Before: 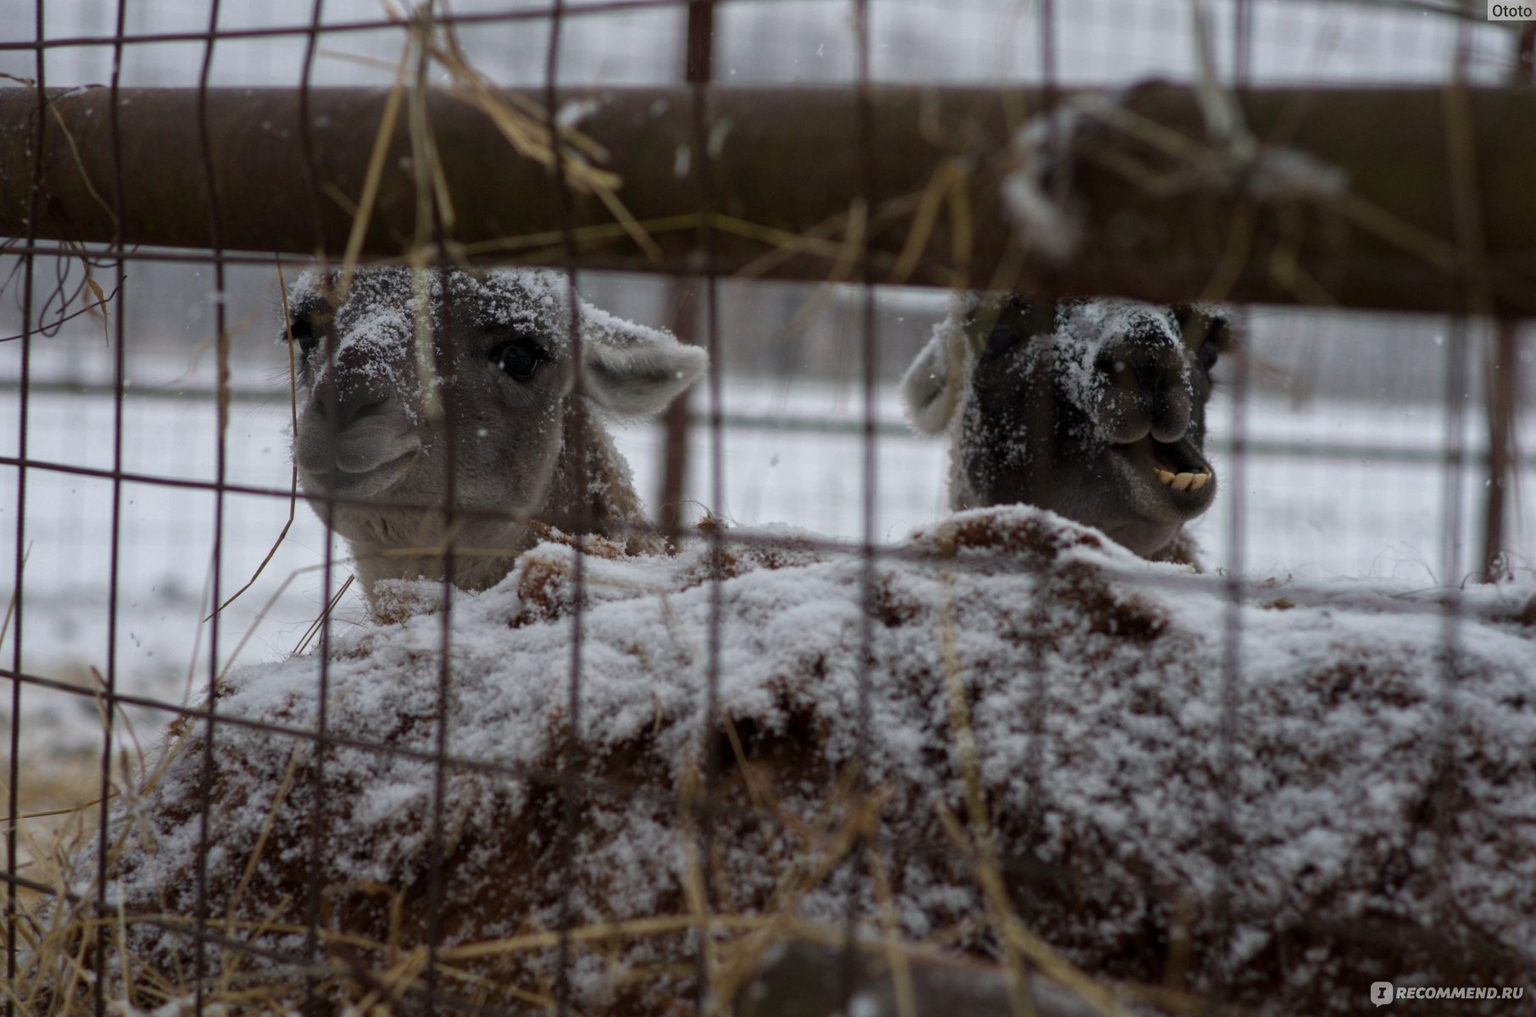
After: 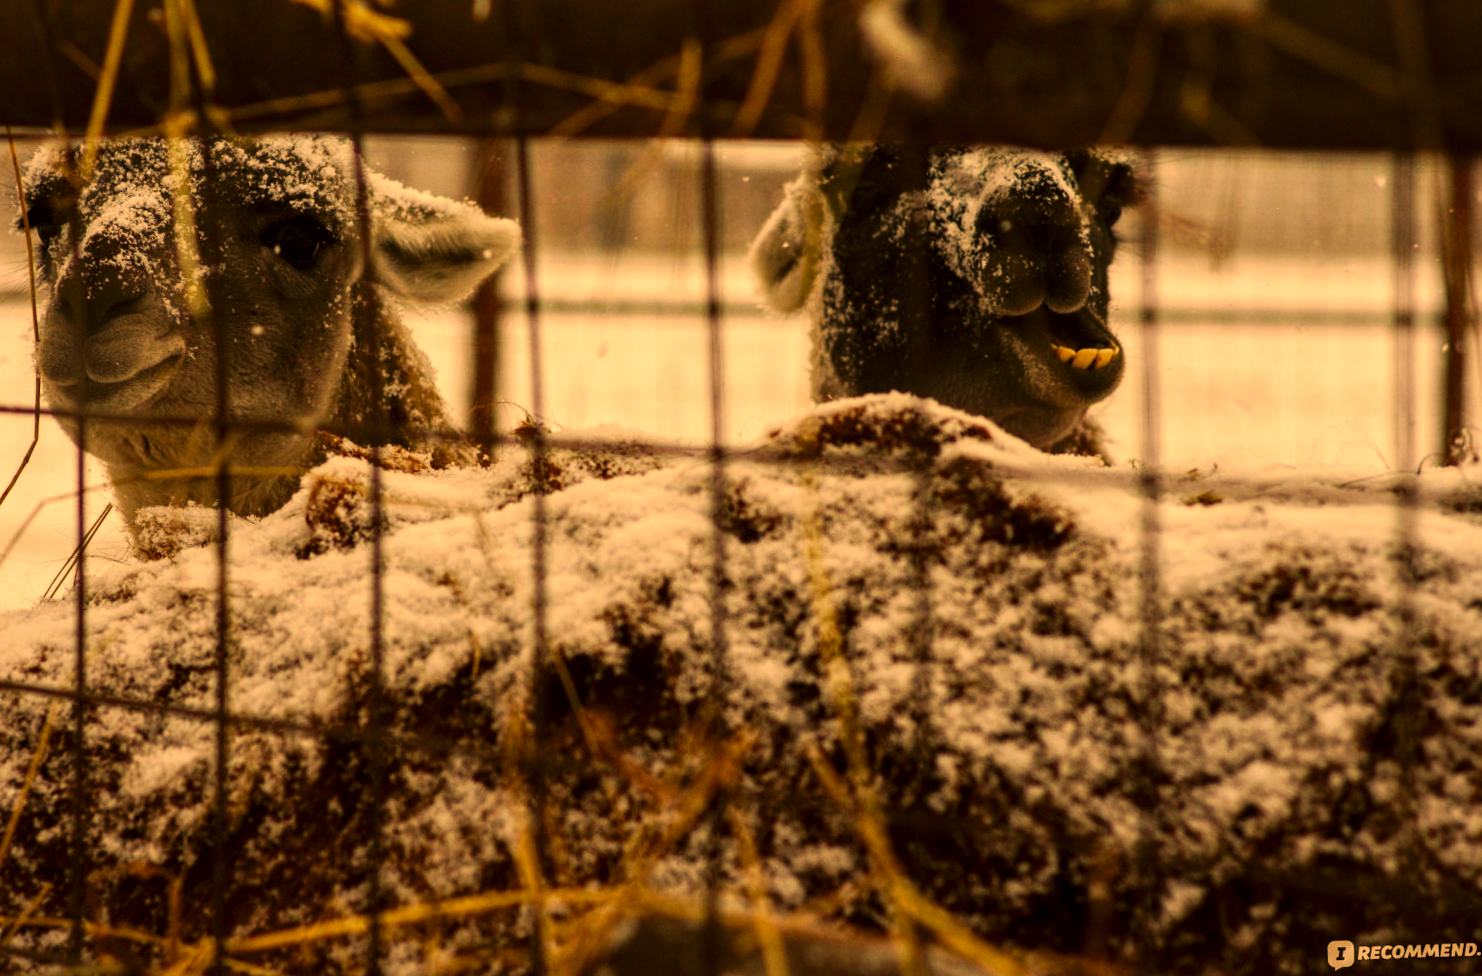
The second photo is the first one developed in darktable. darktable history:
contrast brightness saturation: contrast 0.08, saturation 0.02
crop: left 16.315%, top 14.246%
local contrast: on, module defaults
white balance: red 1.138, green 0.996, blue 0.812
rotate and perspective: rotation -2°, crop left 0.022, crop right 0.978, crop top 0.049, crop bottom 0.951
color correction: highlights a* 17.94, highlights b* 35.39, shadows a* 1.48, shadows b* 6.42, saturation 1.01
base curve: curves: ch0 [(0, 0) (0.032, 0.025) (0.121, 0.166) (0.206, 0.329) (0.605, 0.79) (1, 1)], preserve colors none
